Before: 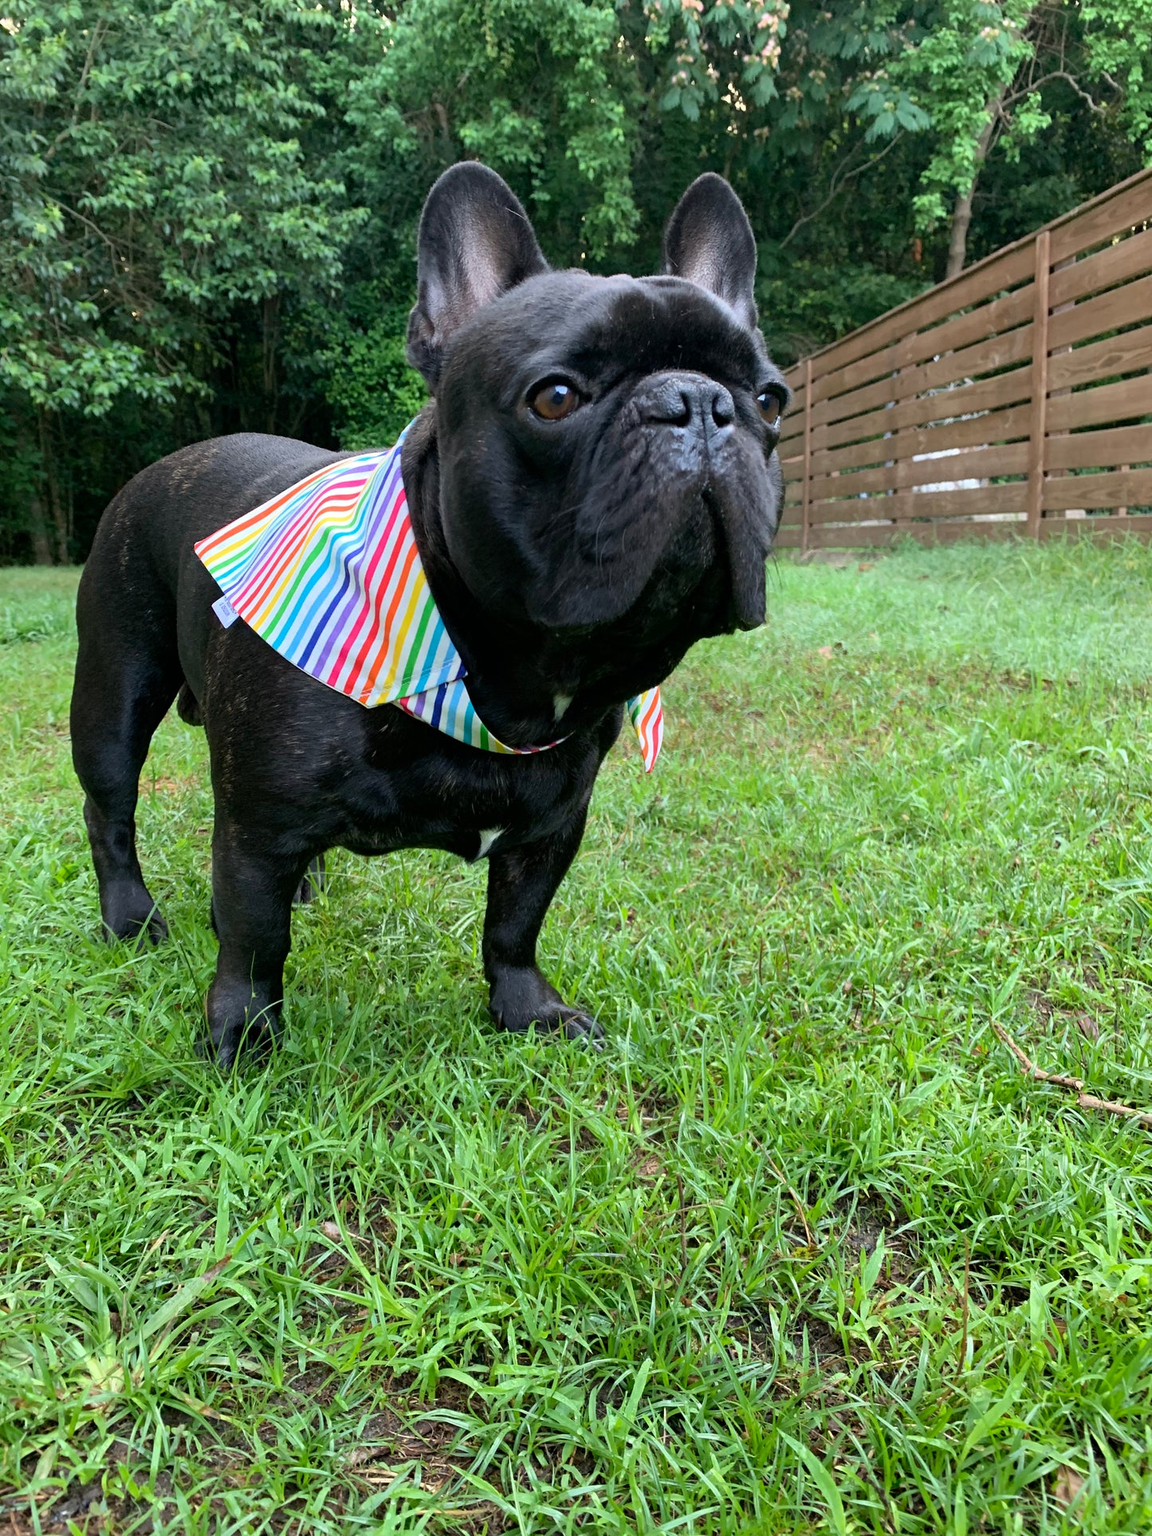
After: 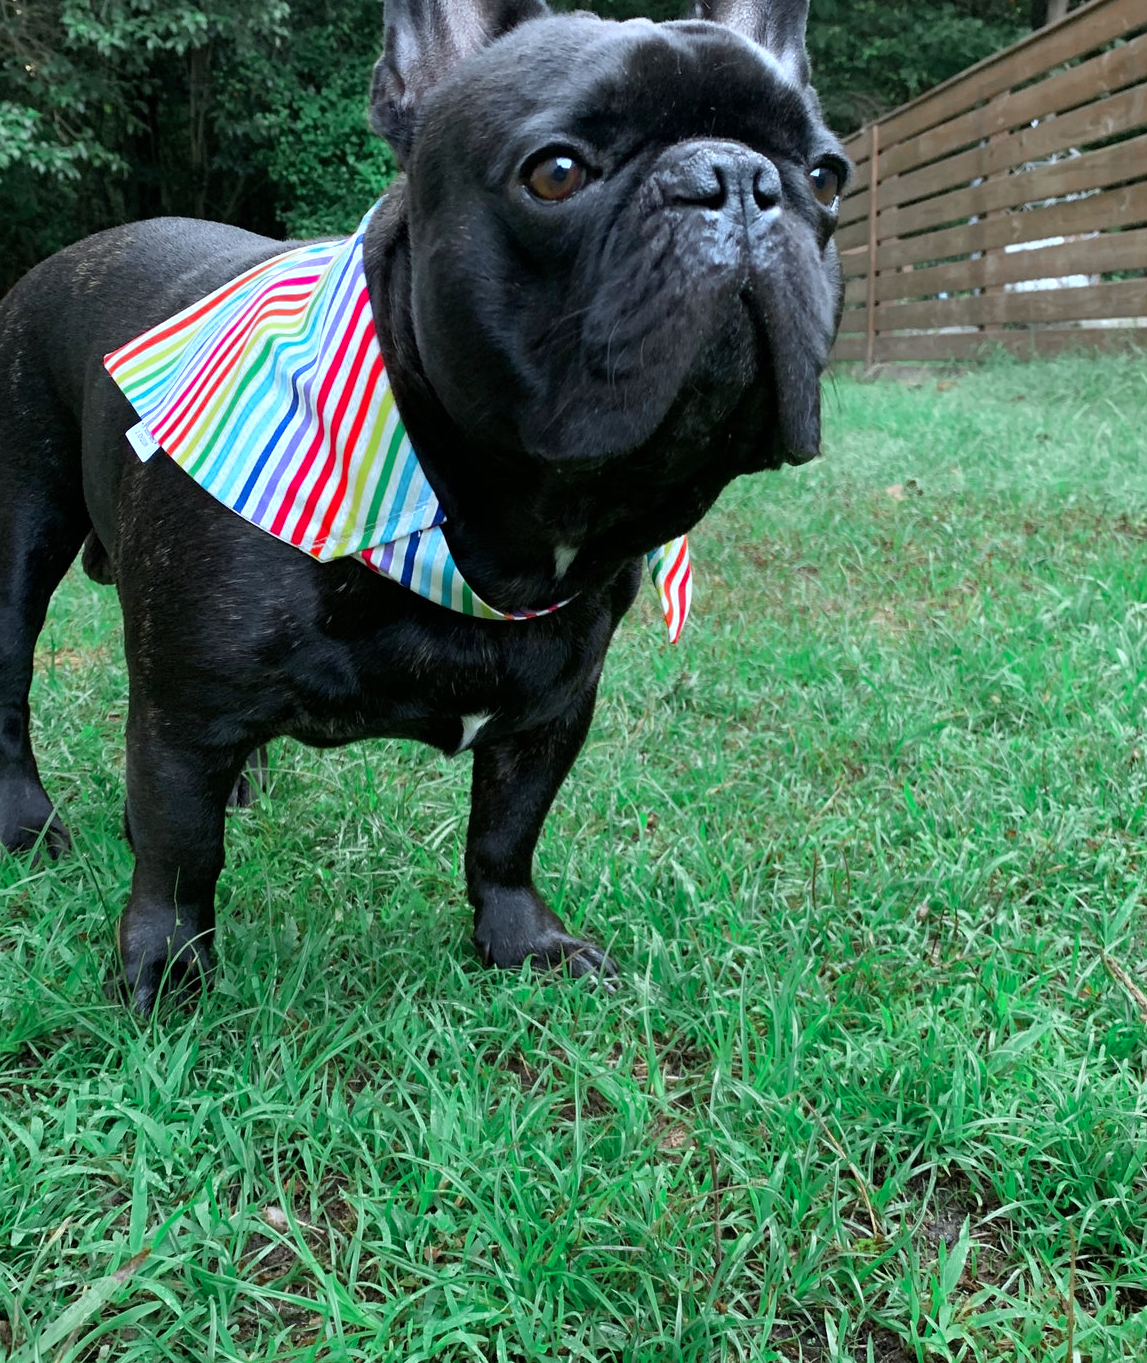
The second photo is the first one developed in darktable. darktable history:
crop: left 9.712%, top 16.928%, right 10.845%, bottom 12.332%
color balance: output saturation 110%
white balance: red 0.925, blue 1.046
color zones: curves: ch0 [(0, 0.466) (0.128, 0.466) (0.25, 0.5) (0.375, 0.456) (0.5, 0.5) (0.625, 0.5) (0.737, 0.652) (0.875, 0.5)]; ch1 [(0, 0.603) (0.125, 0.618) (0.261, 0.348) (0.372, 0.353) (0.497, 0.363) (0.611, 0.45) (0.731, 0.427) (0.875, 0.518) (0.998, 0.652)]; ch2 [(0, 0.559) (0.125, 0.451) (0.253, 0.564) (0.37, 0.578) (0.5, 0.466) (0.625, 0.471) (0.731, 0.471) (0.88, 0.485)]
